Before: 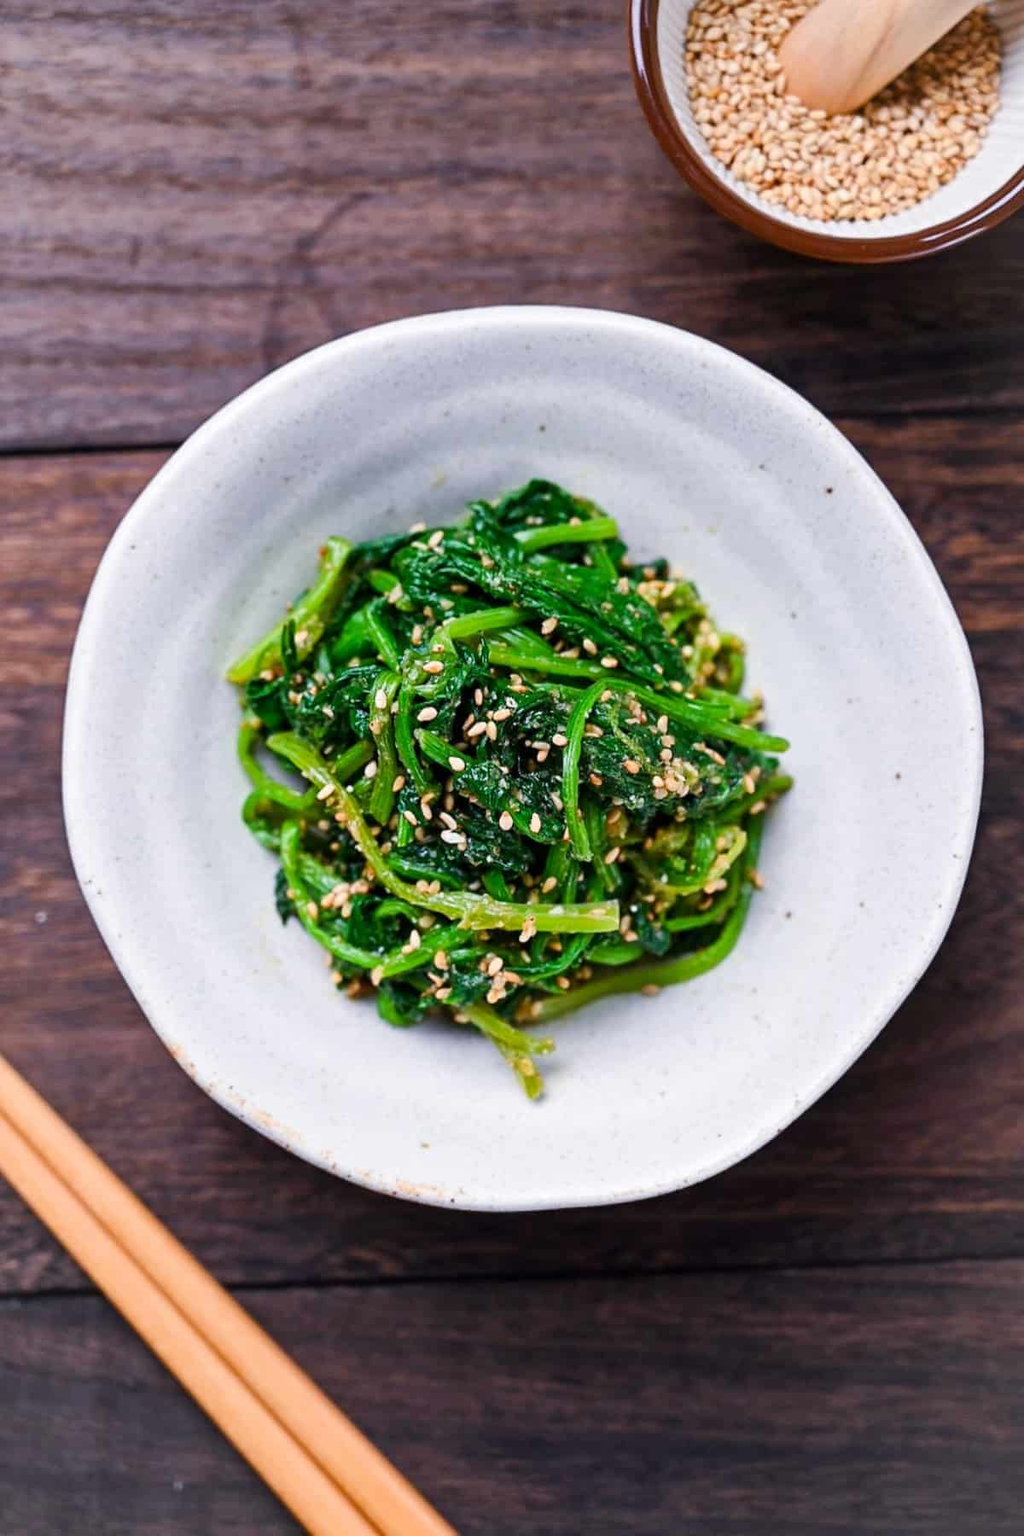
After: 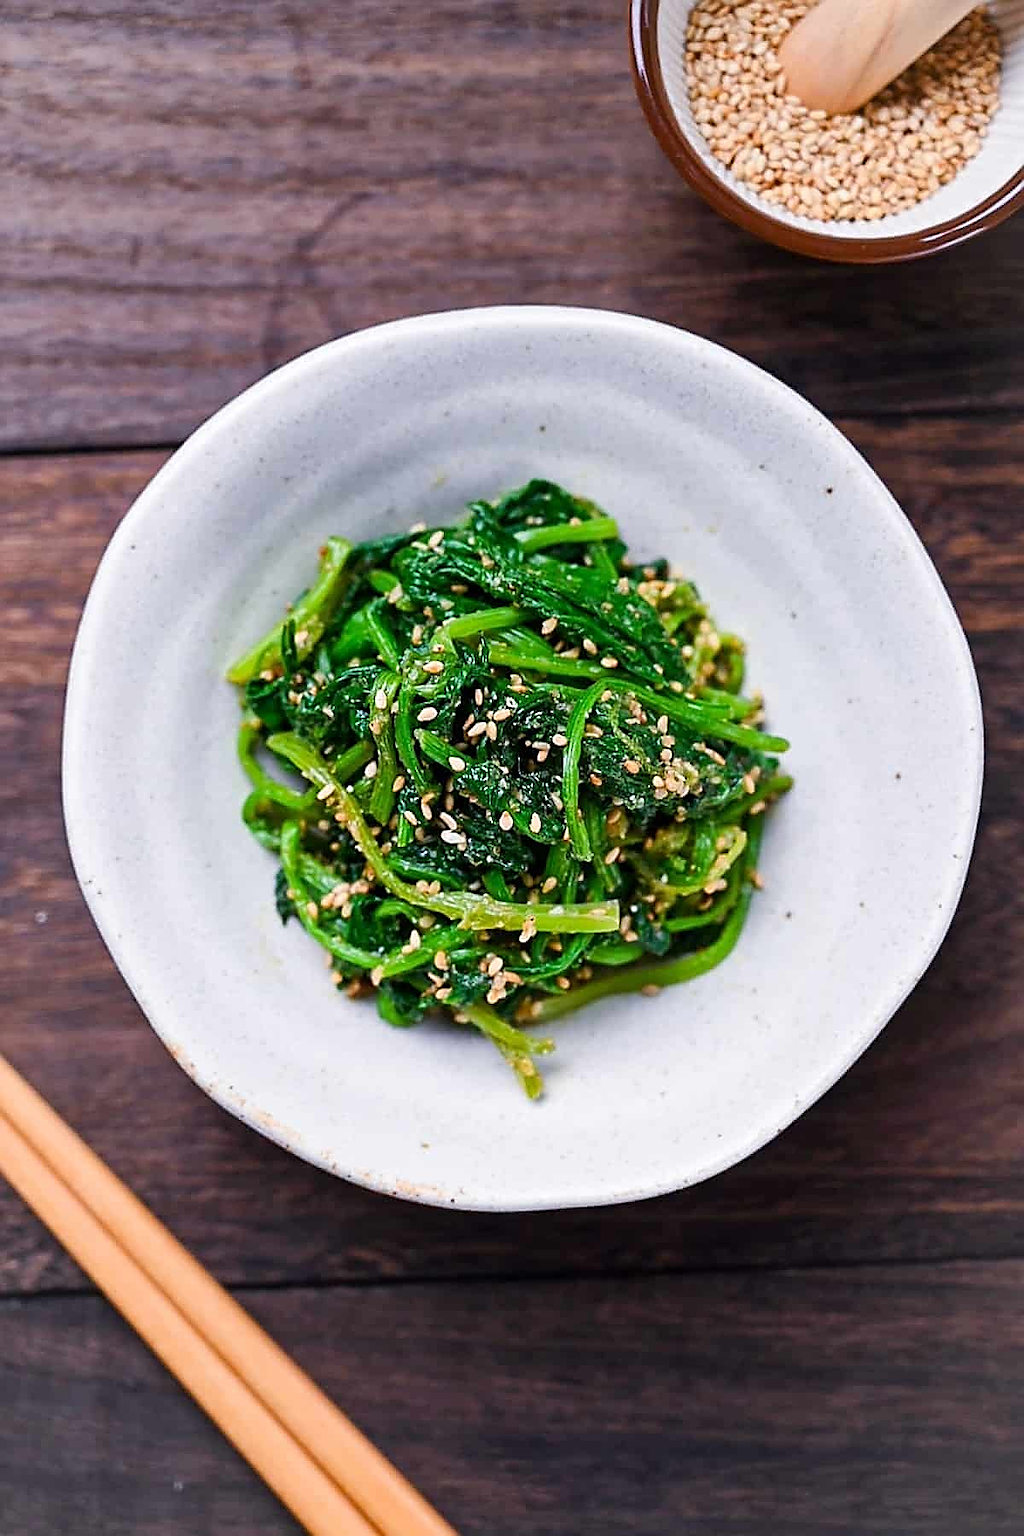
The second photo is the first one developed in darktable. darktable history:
sharpen: radius 1.405, amount 1.234, threshold 0.77
